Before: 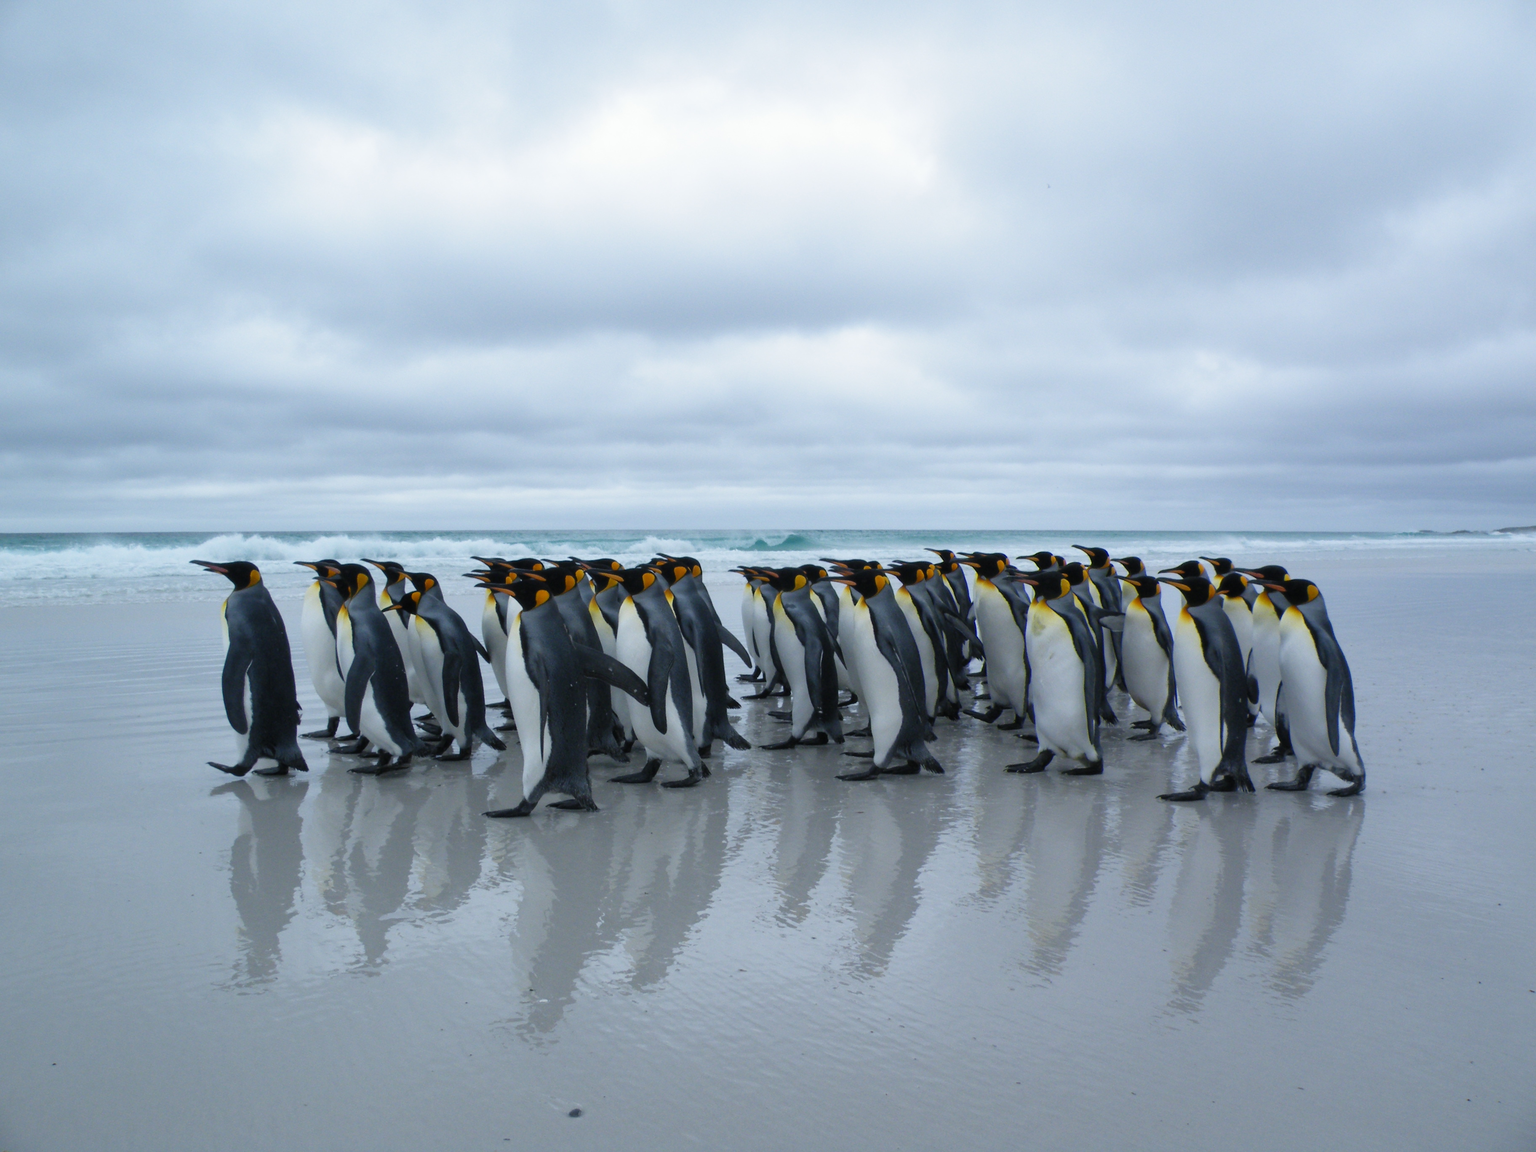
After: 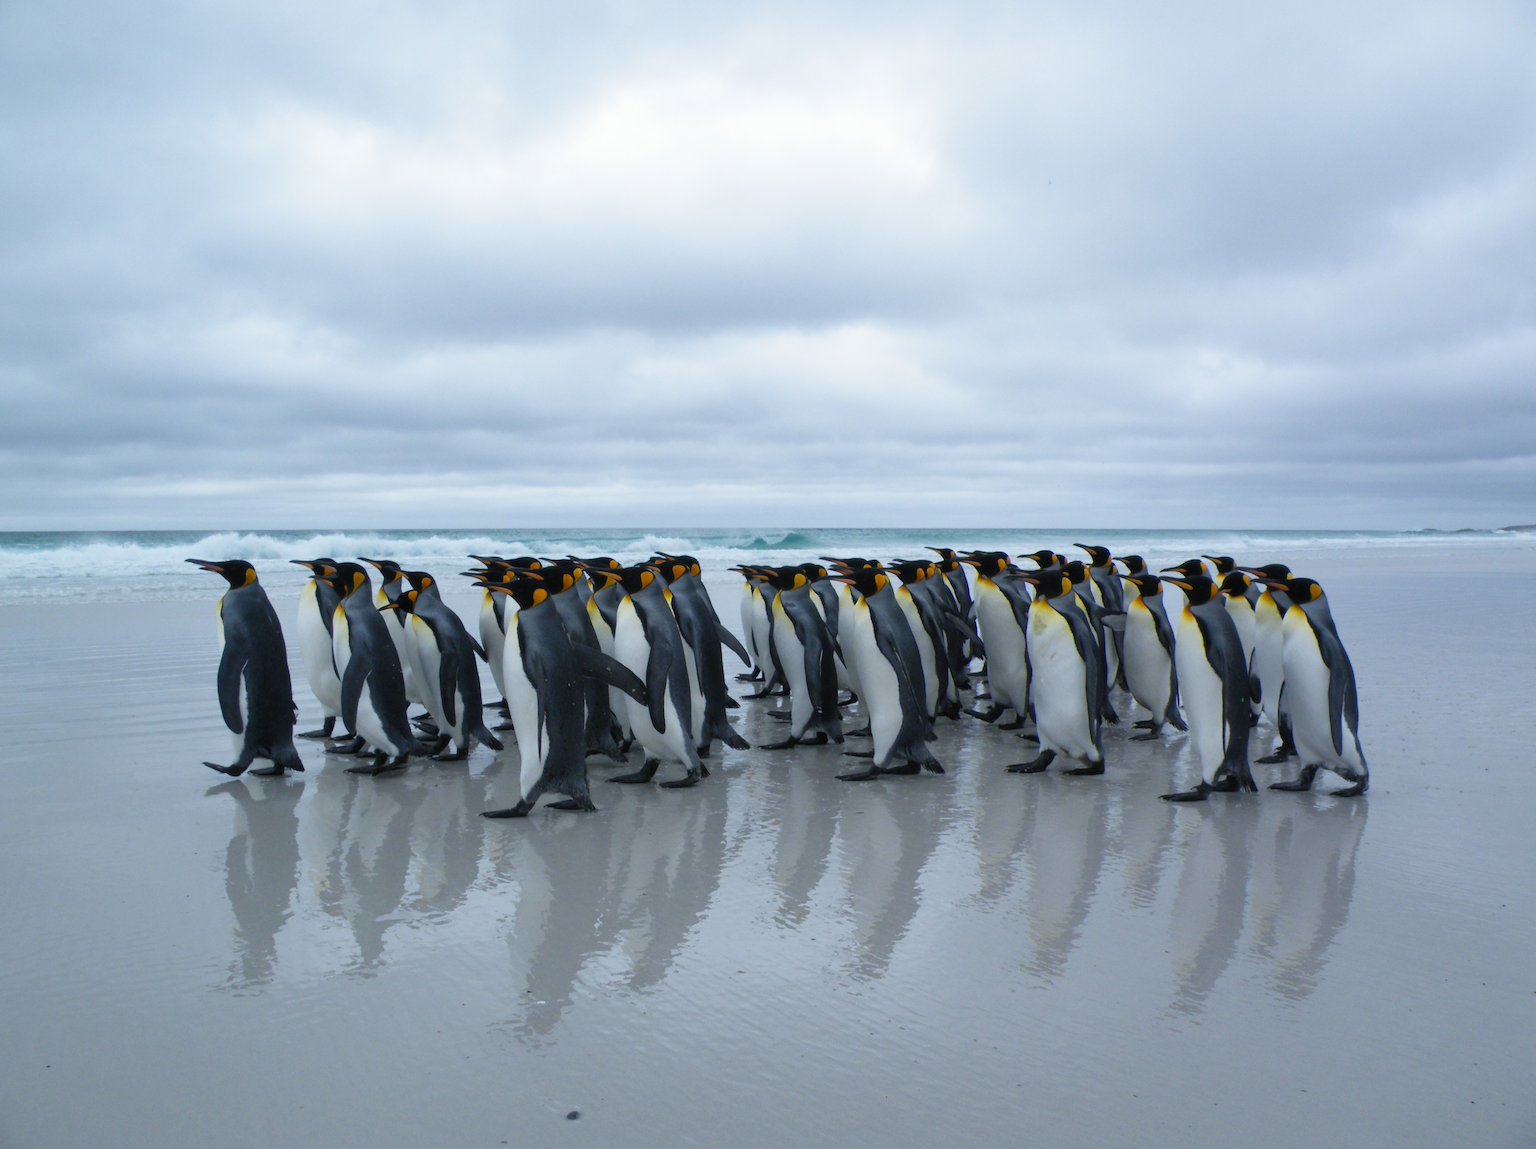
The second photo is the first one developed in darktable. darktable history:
levels: levels [0, 0.498, 0.996]
crop: left 0.434%, top 0.485%, right 0.244%, bottom 0.386%
